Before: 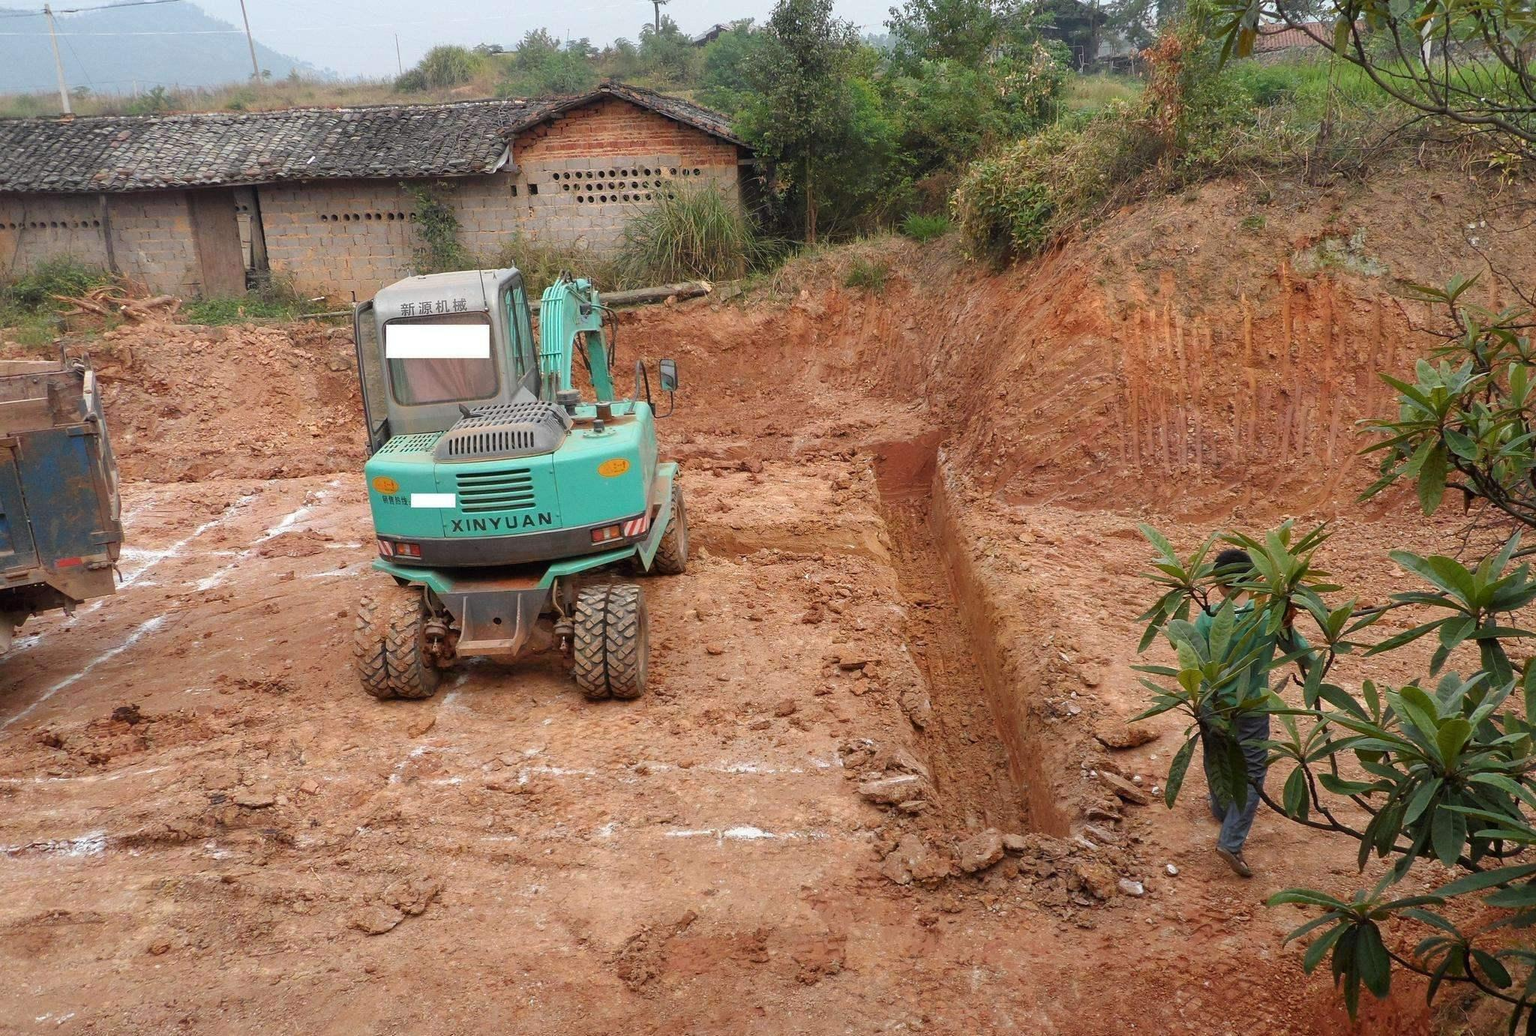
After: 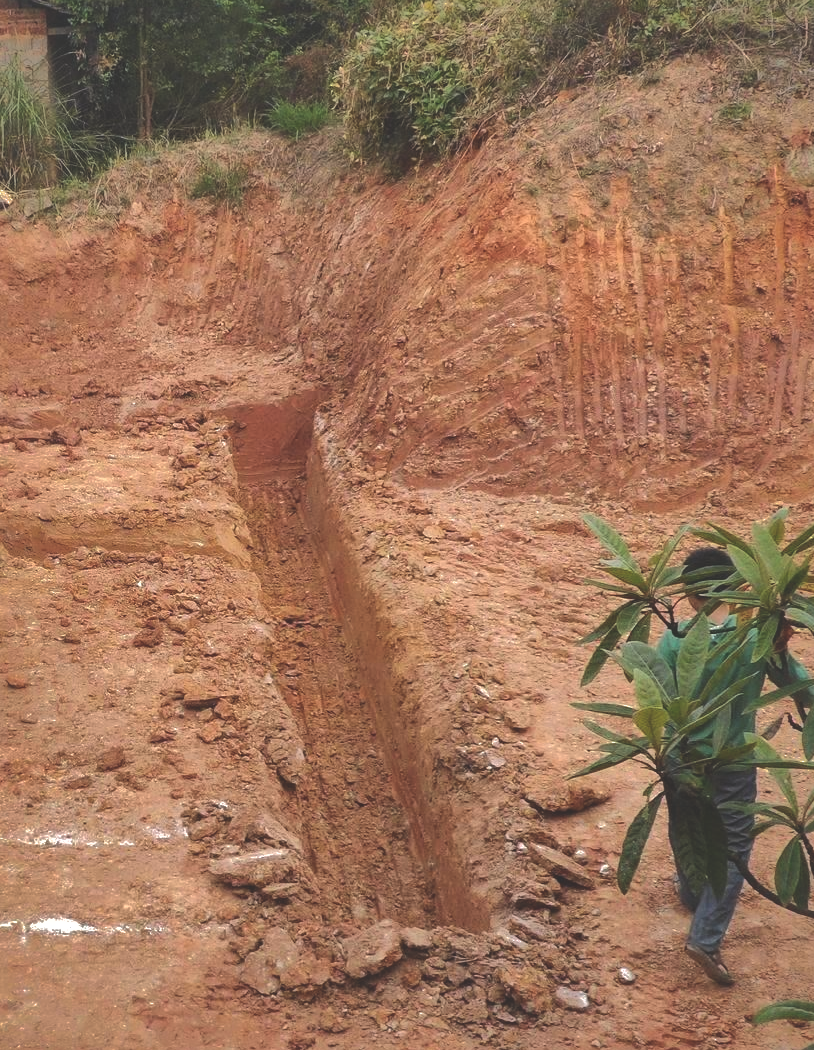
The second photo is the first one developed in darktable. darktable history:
crop: left 45.721%, top 13.393%, right 14.118%, bottom 10.01%
exposure: black level correction -0.028, compensate highlight preservation false
tone equalizer: -8 EV -0.417 EV, -7 EV -0.389 EV, -6 EV -0.333 EV, -5 EV -0.222 EV, -3 EV 0.222 EV, -2 EV 0.333 EV, -1 EV 0.389 EV, +0 EV 0.417 EV, edges refinement/feathering 500, mask exposure compensation -1.57 EV, preserve details no
shadows and highlights: shadows 38.43, highlights -74.54
